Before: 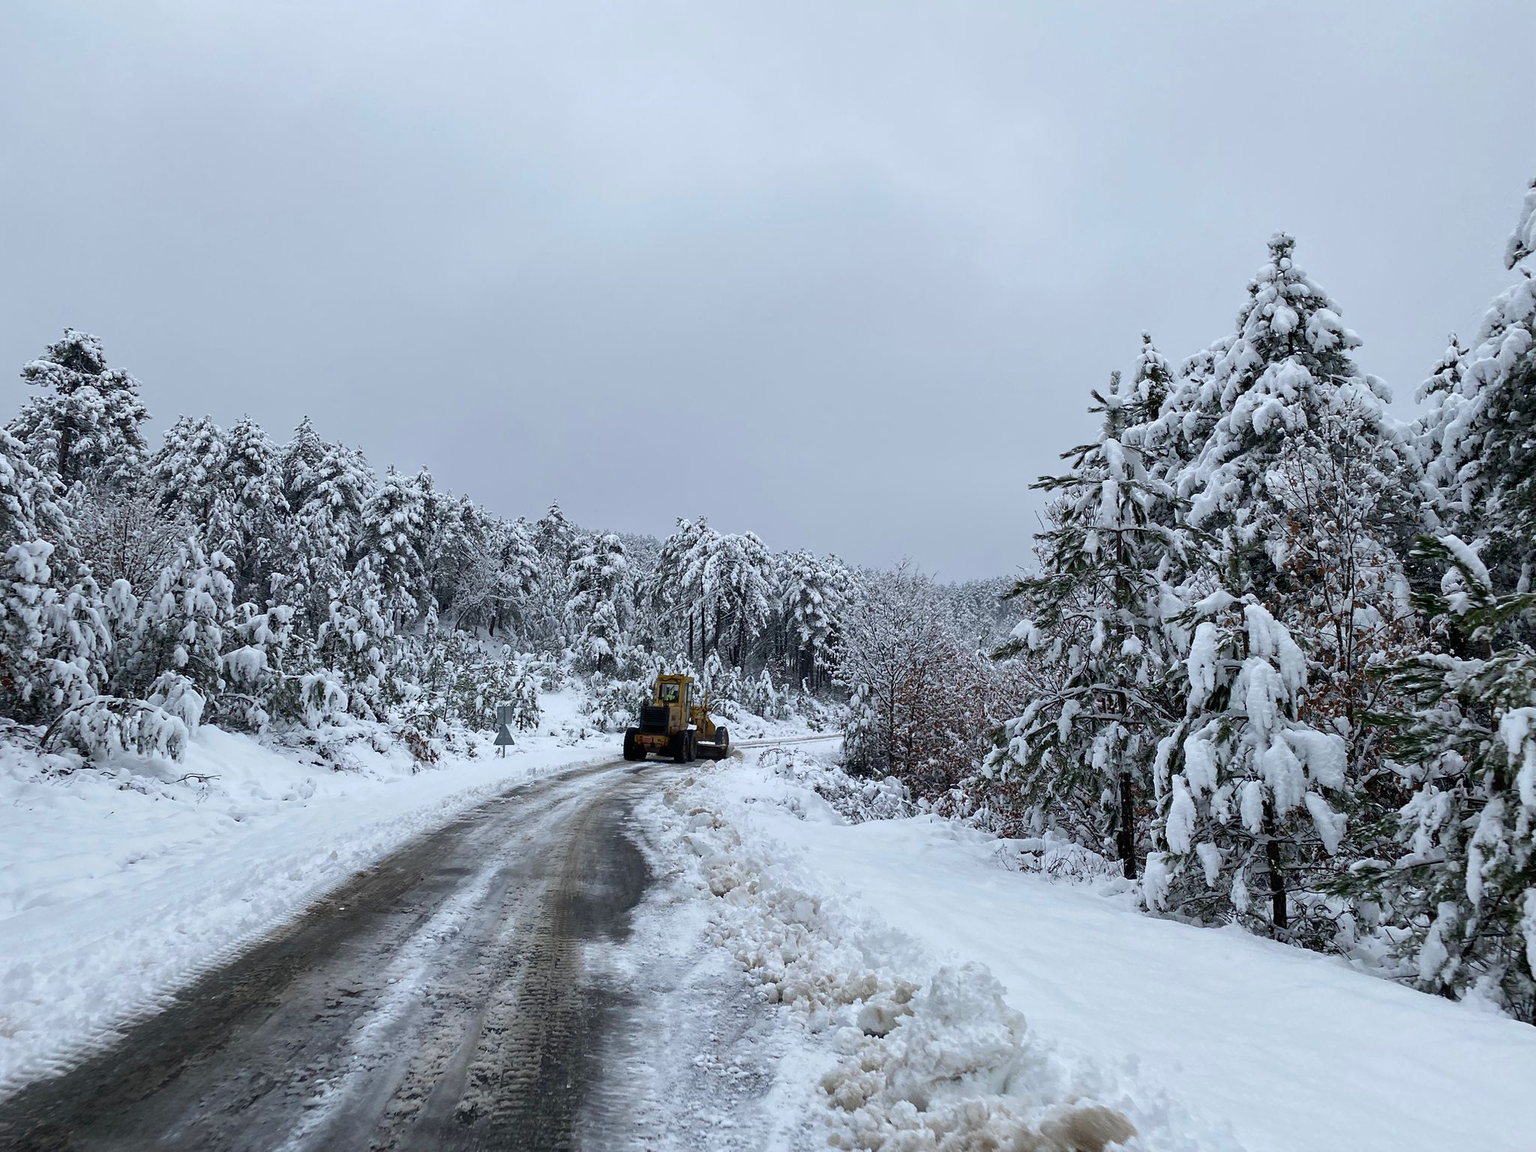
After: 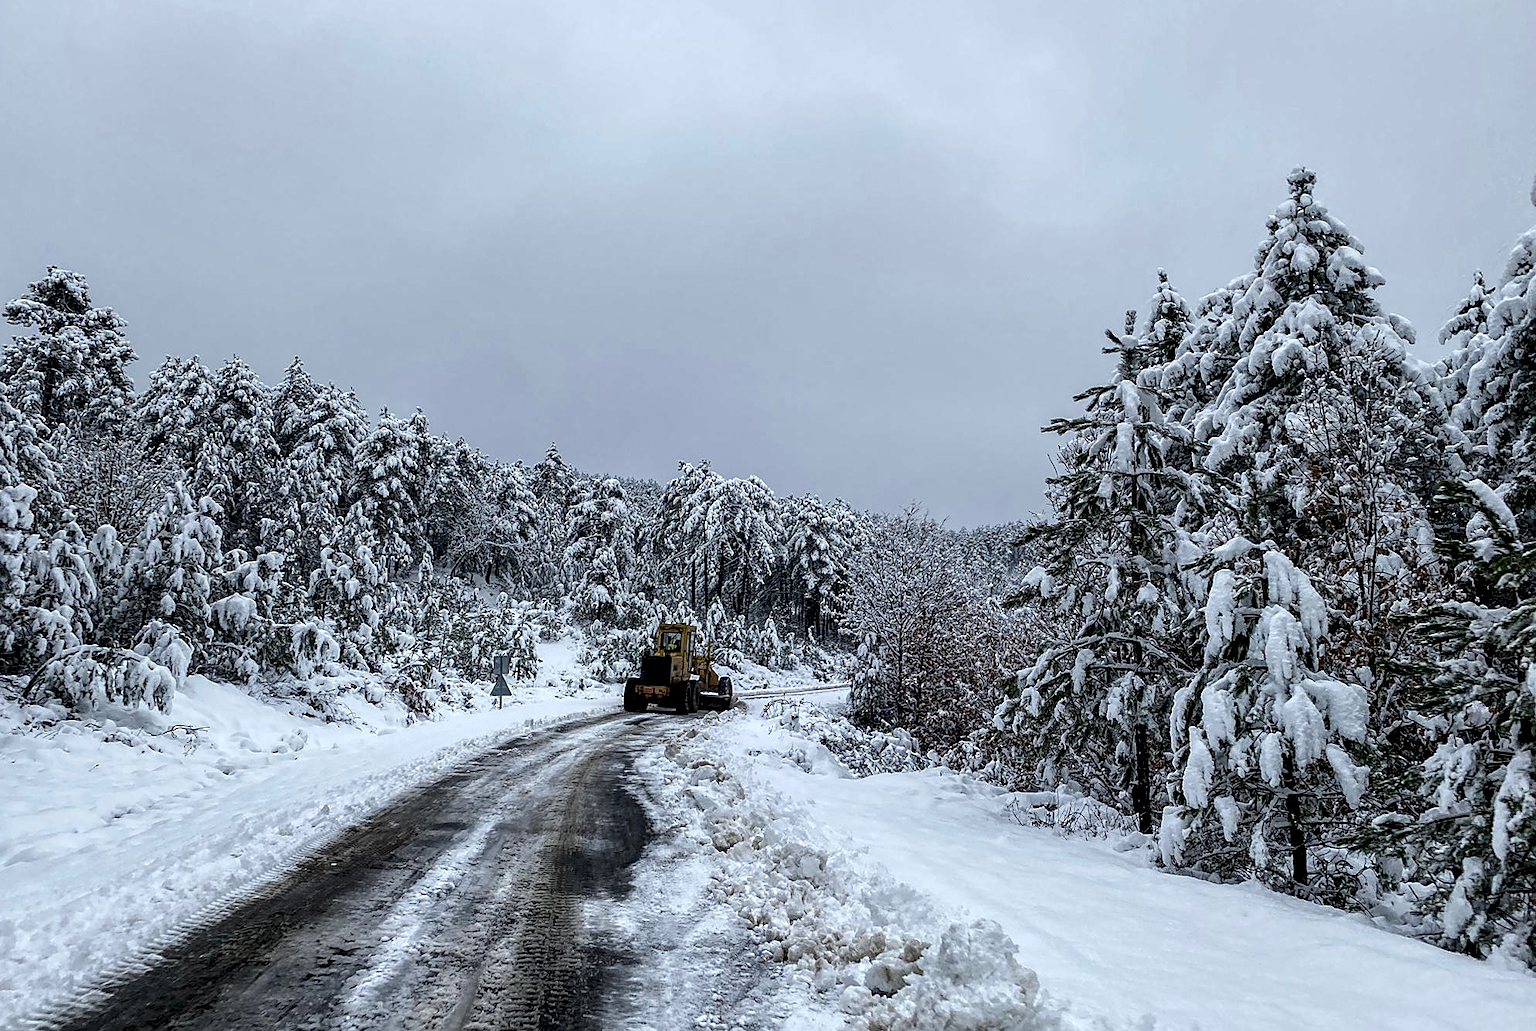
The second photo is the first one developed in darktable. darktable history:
crop: left 1.201%, top 6.091%, right 1.692%, bottom 6.934%
sharpen: on, module defaults
local contrast: highlights 22%, shadows 71%, detail 170%
